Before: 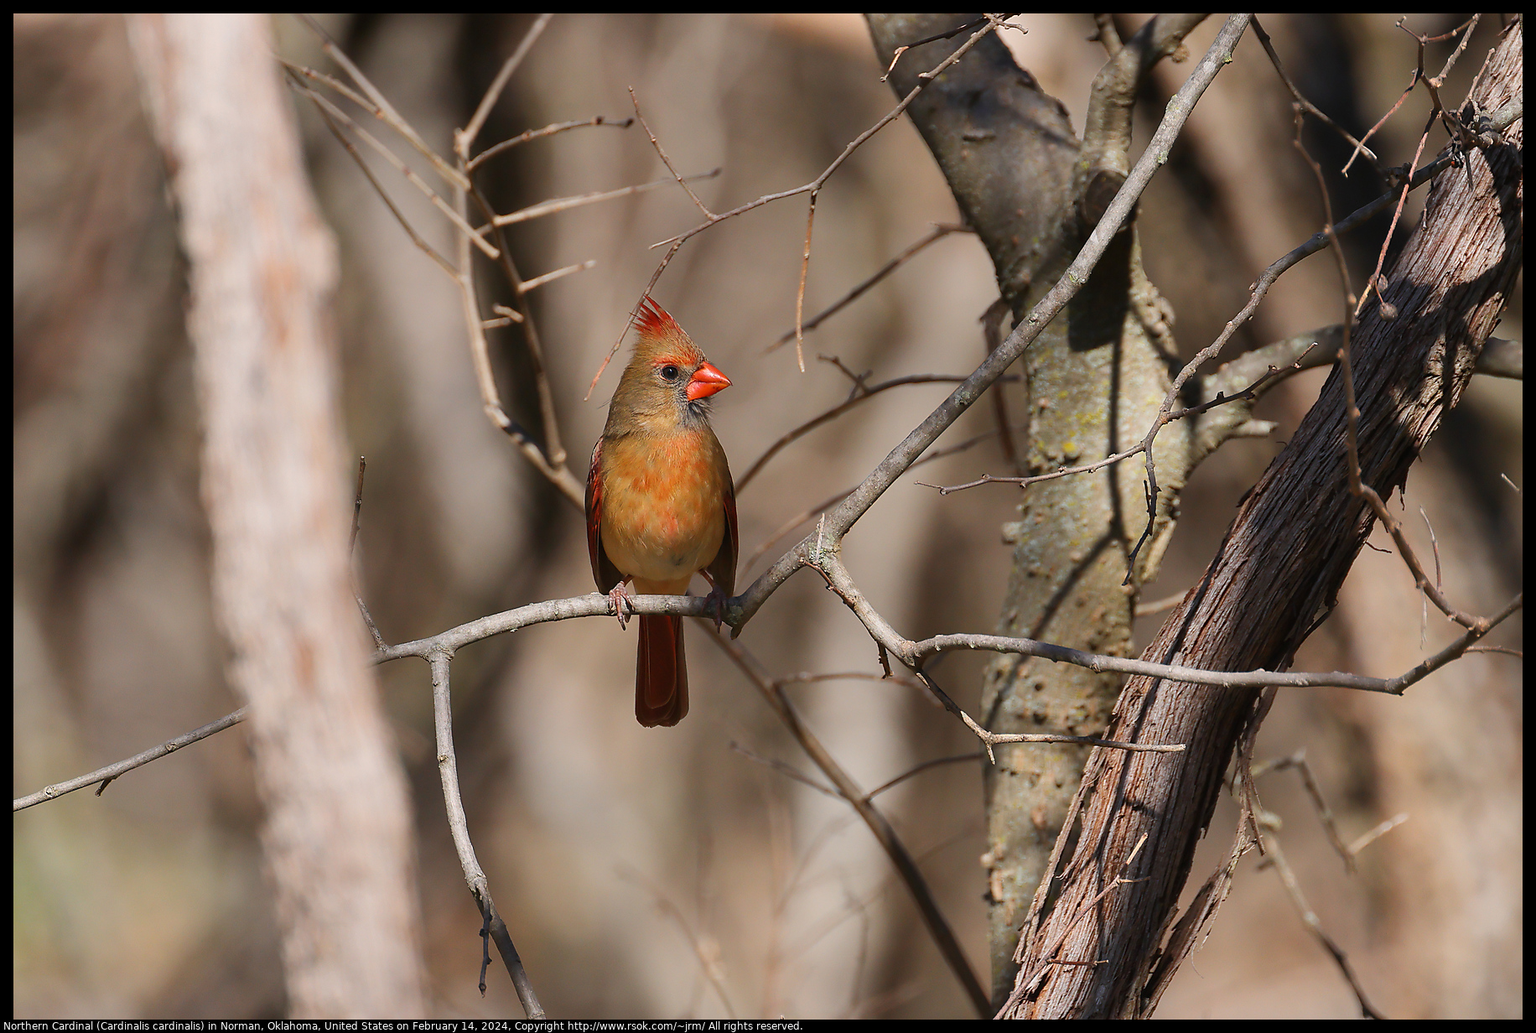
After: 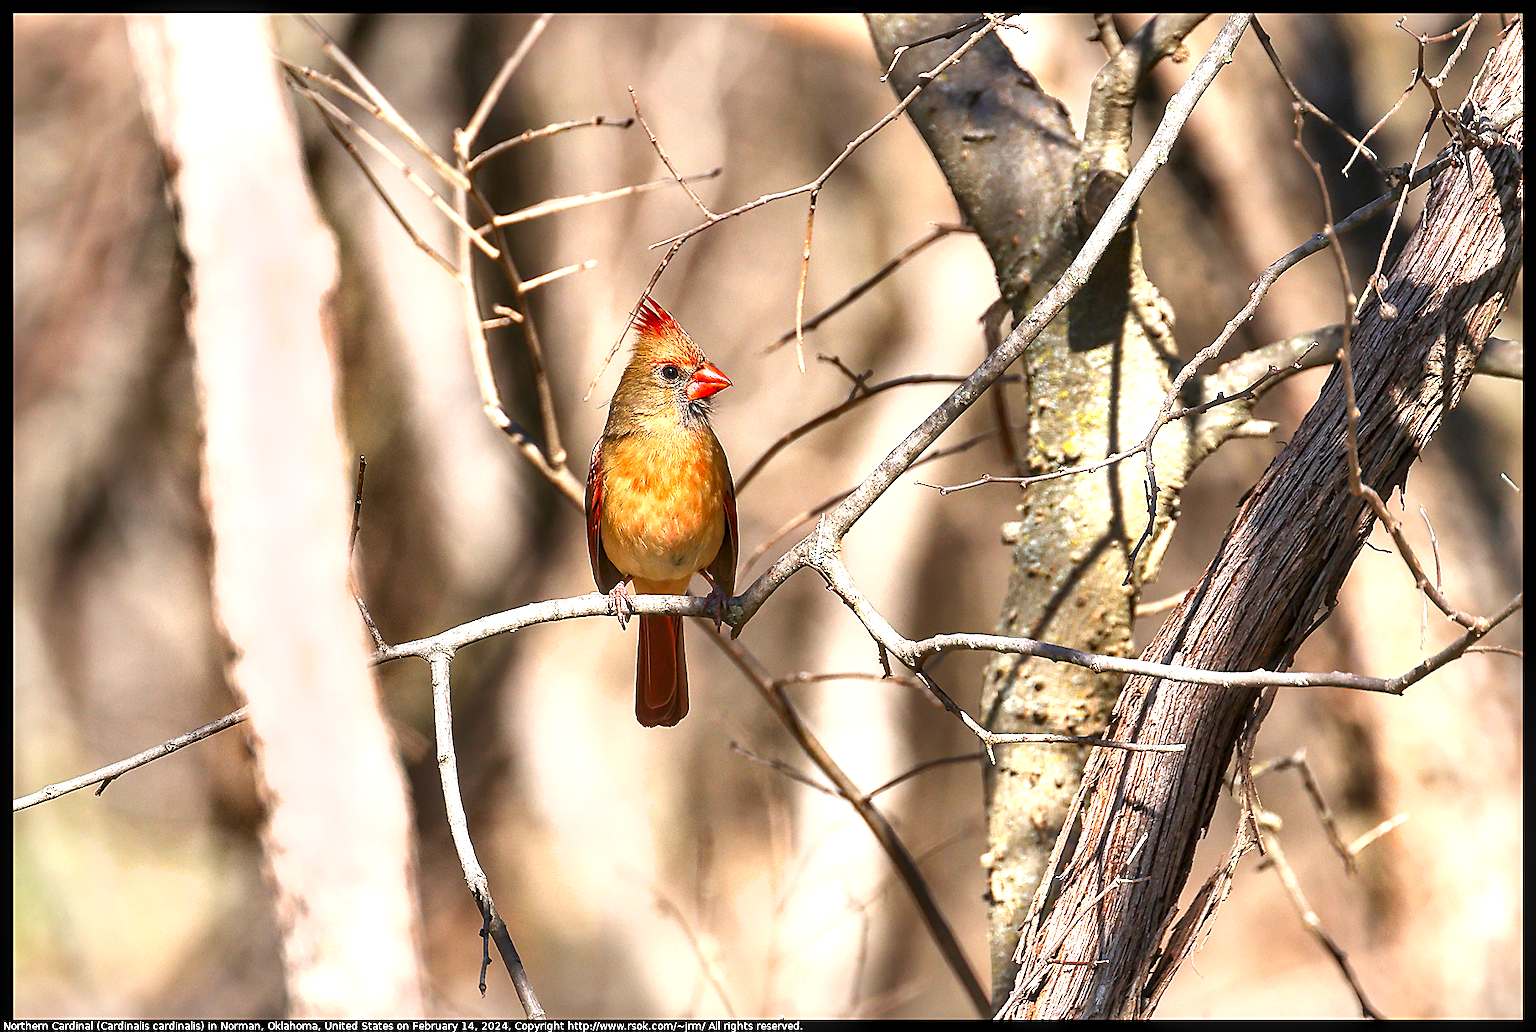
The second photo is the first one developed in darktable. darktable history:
exposure: black level correction 0.002, exposure 1 EV, compensate exposure bias true, compensate highlight preservation false
local contrast: on, module defaults
shadows and highlights: low approximation 0.01, soften with gaussian
sharpen: on, module defaults
